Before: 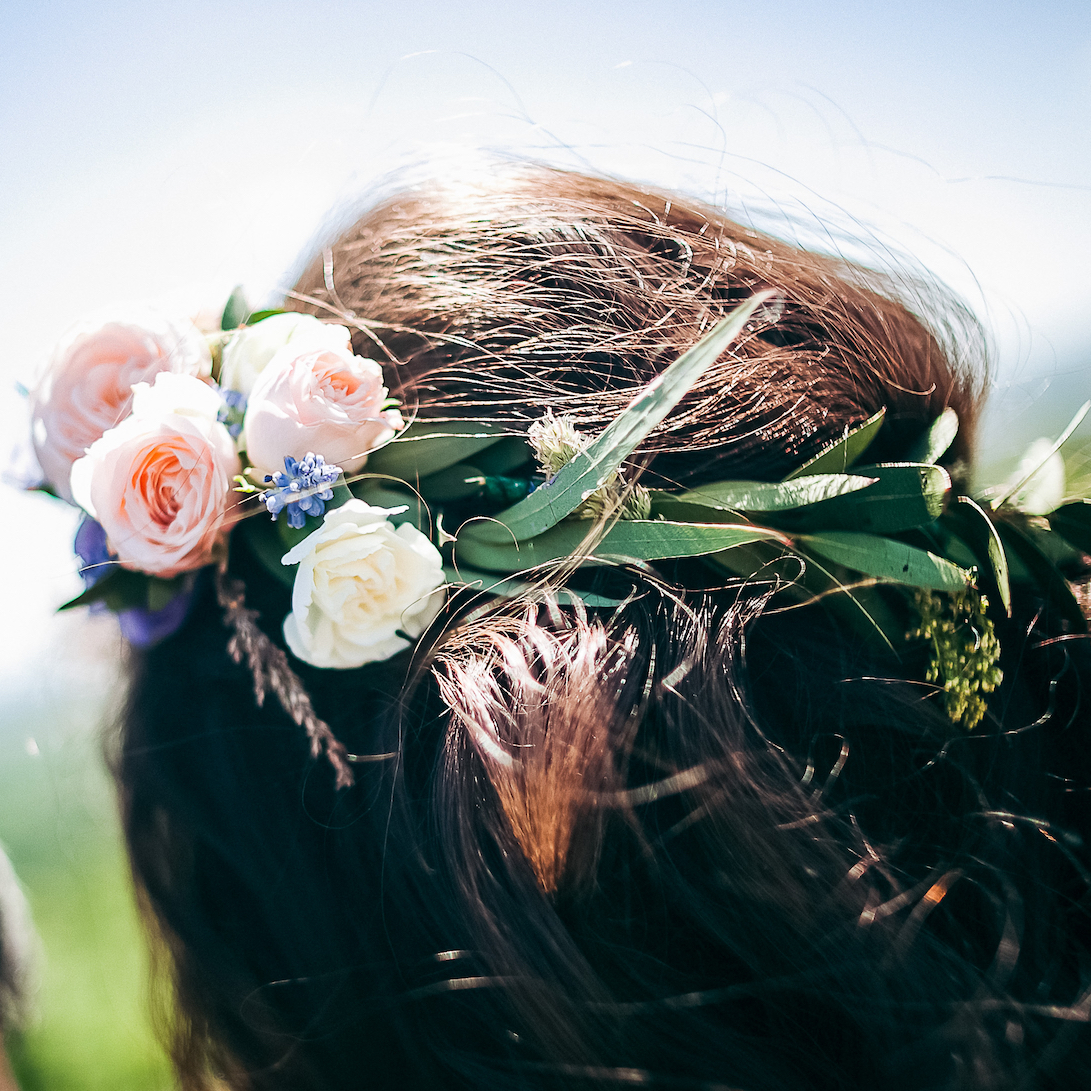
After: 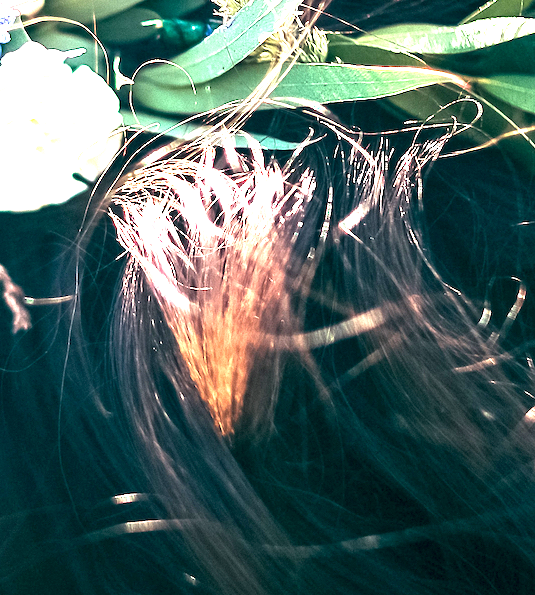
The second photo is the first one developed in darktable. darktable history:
exposure: black level correction 0.001, exposure 1.822 EV, compensate highlight preservation false
crop: left 29.664%, top 41.955%, right 21.272%, bottom 3.503%
